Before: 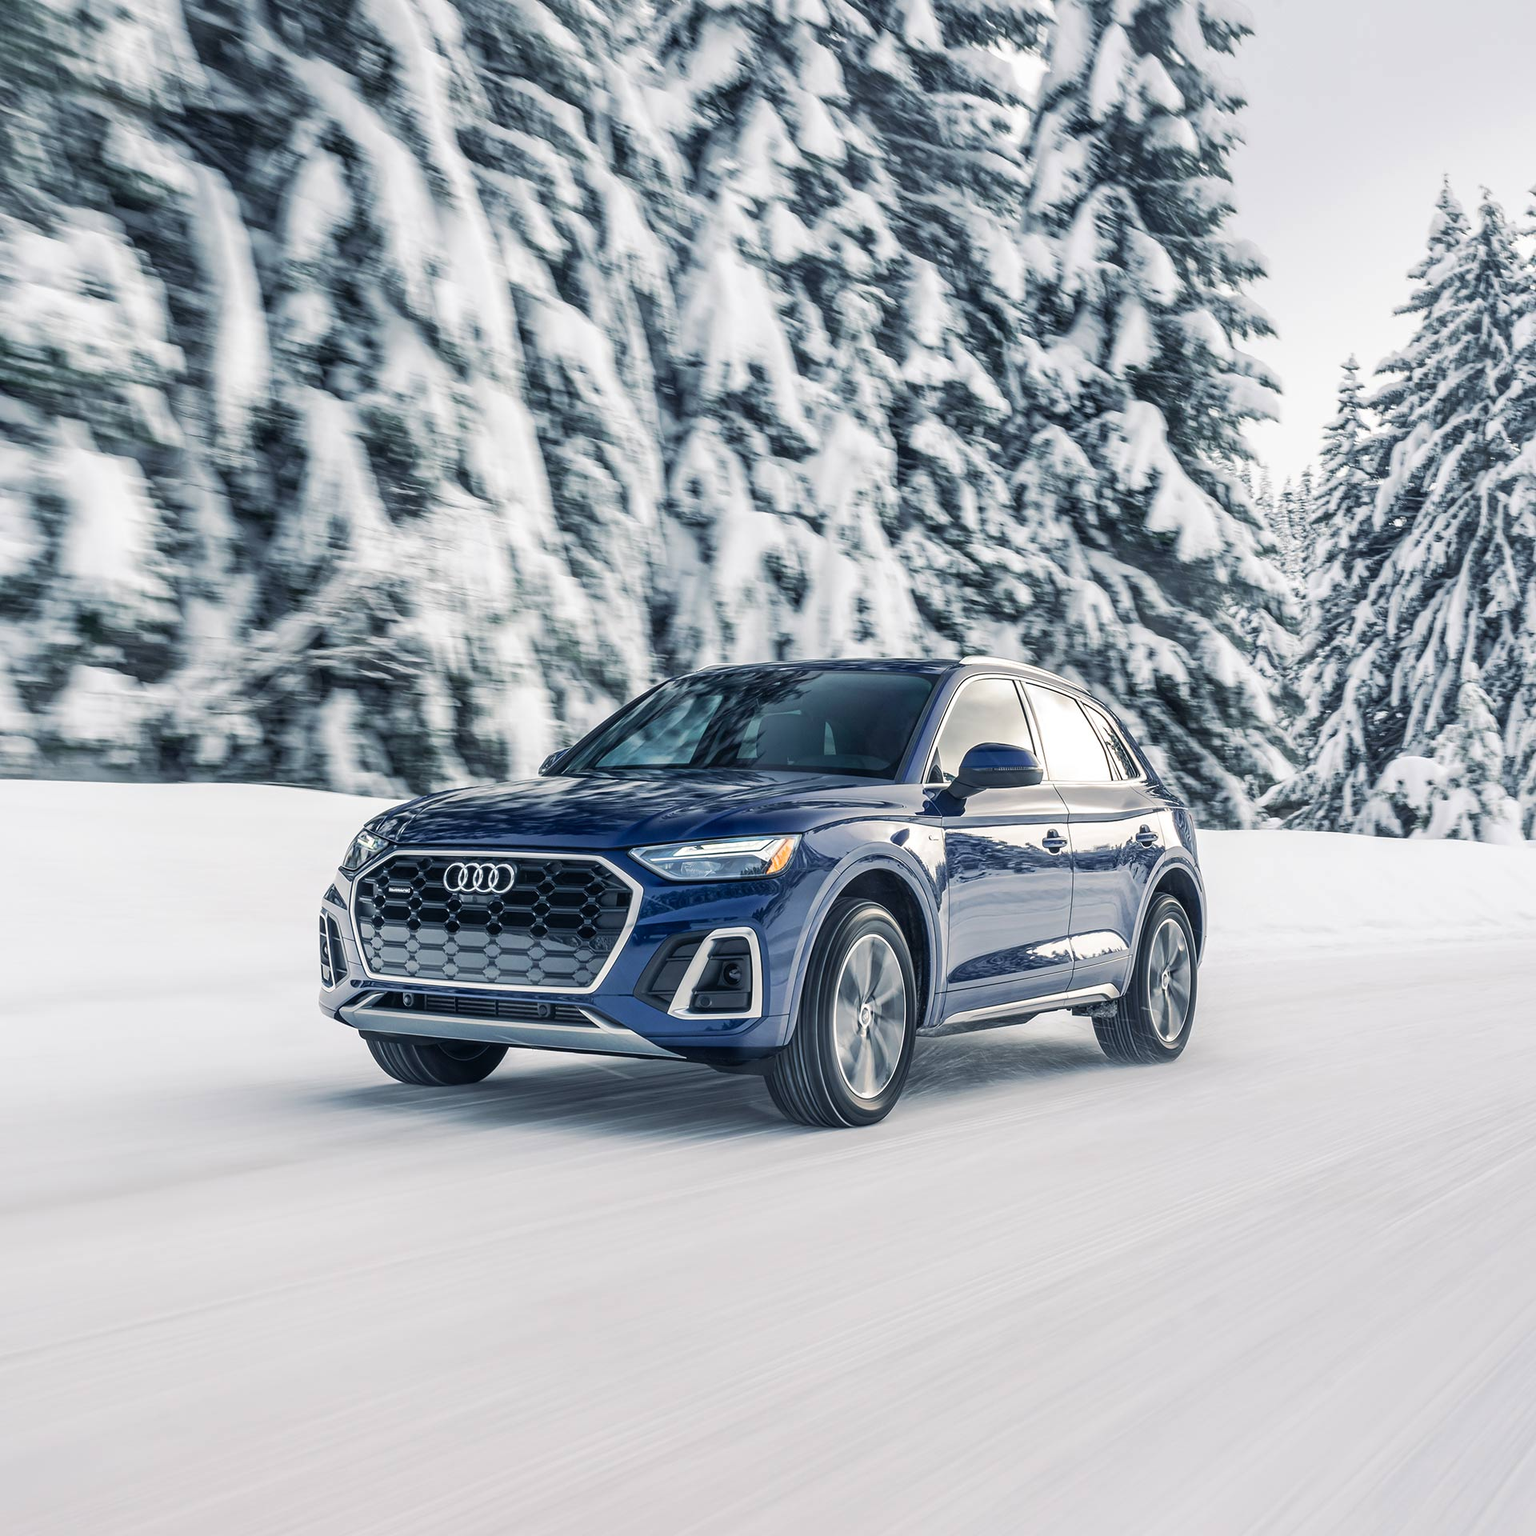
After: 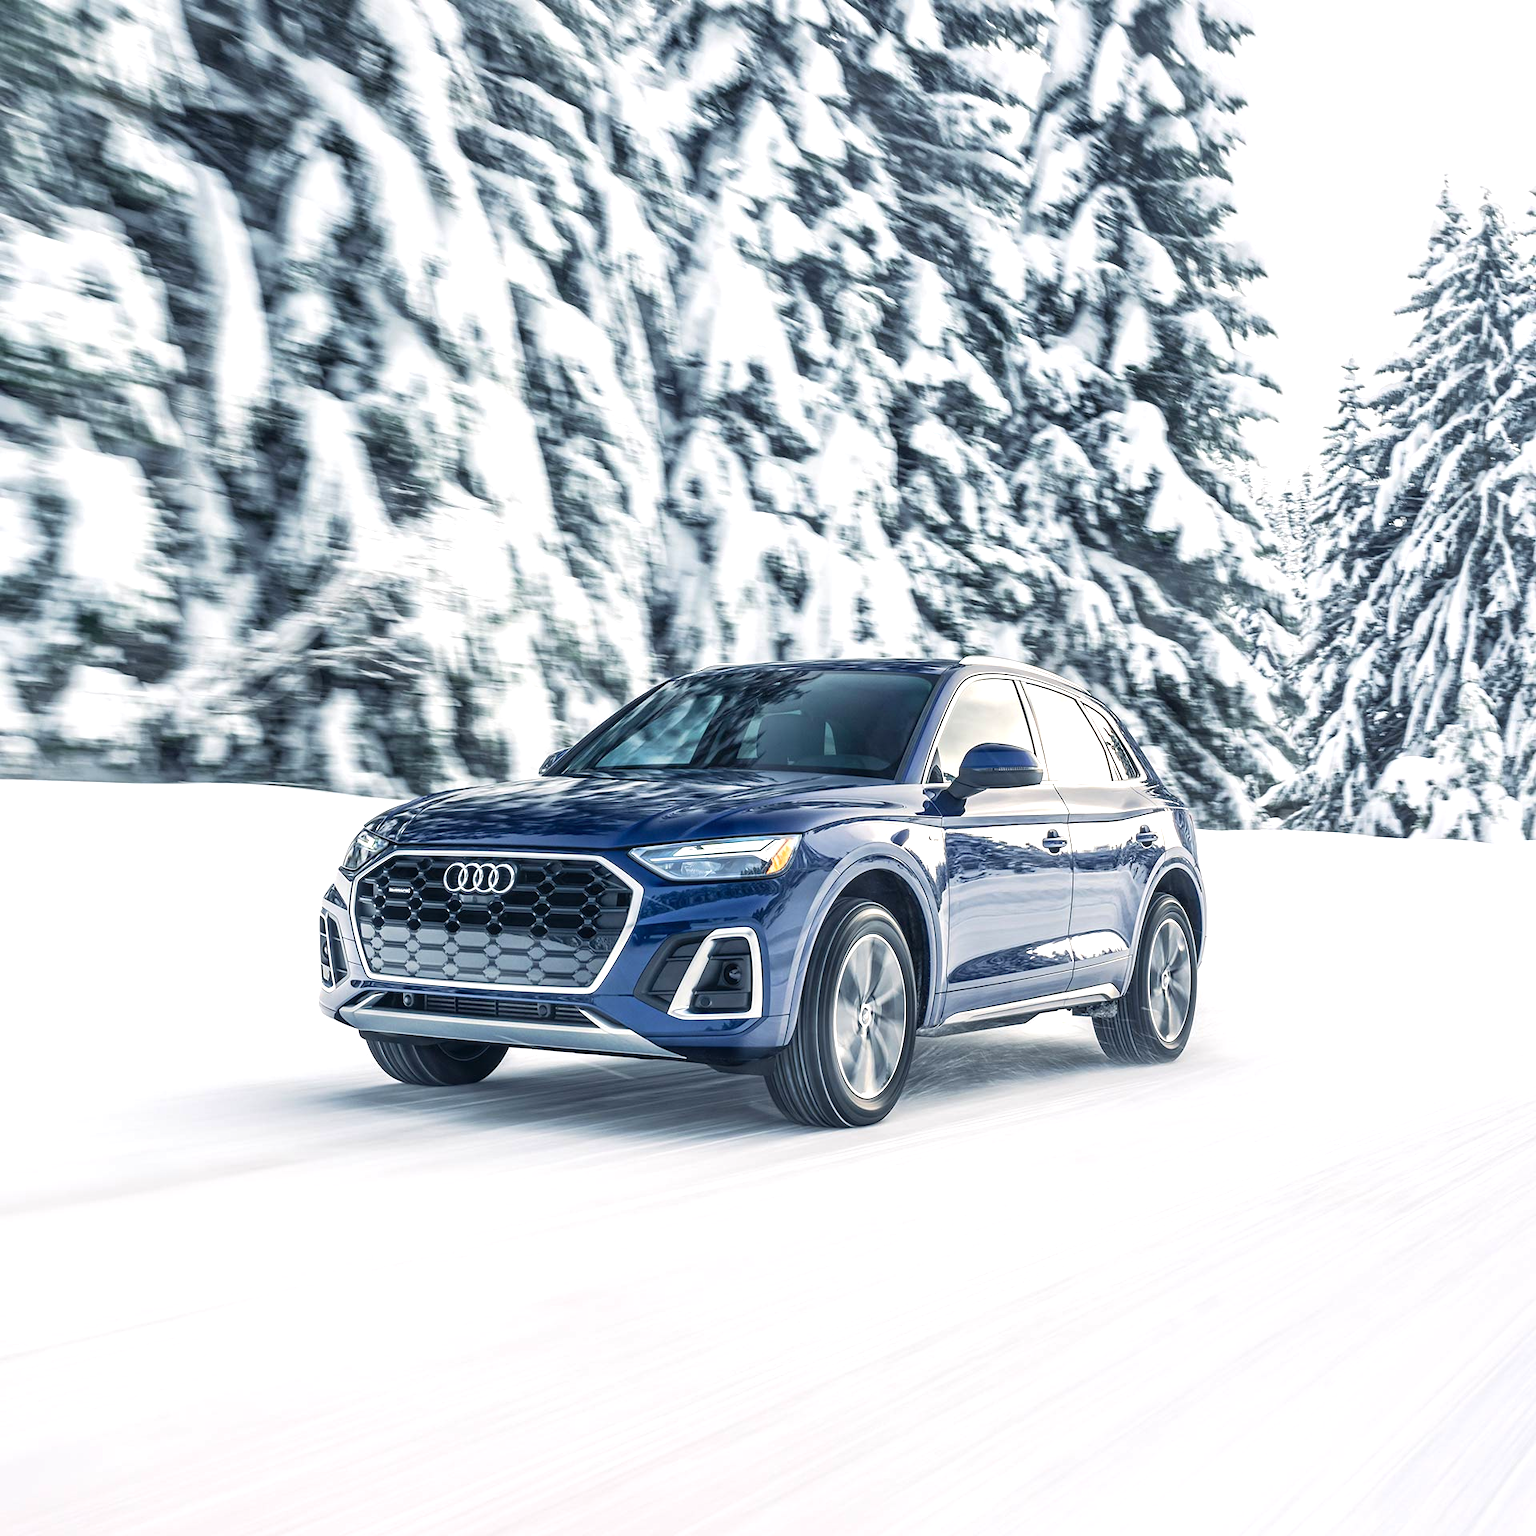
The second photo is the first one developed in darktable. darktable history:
exposure: exposure 0.564 EV, compensate exposure bias true, compensate highlight preservation false
